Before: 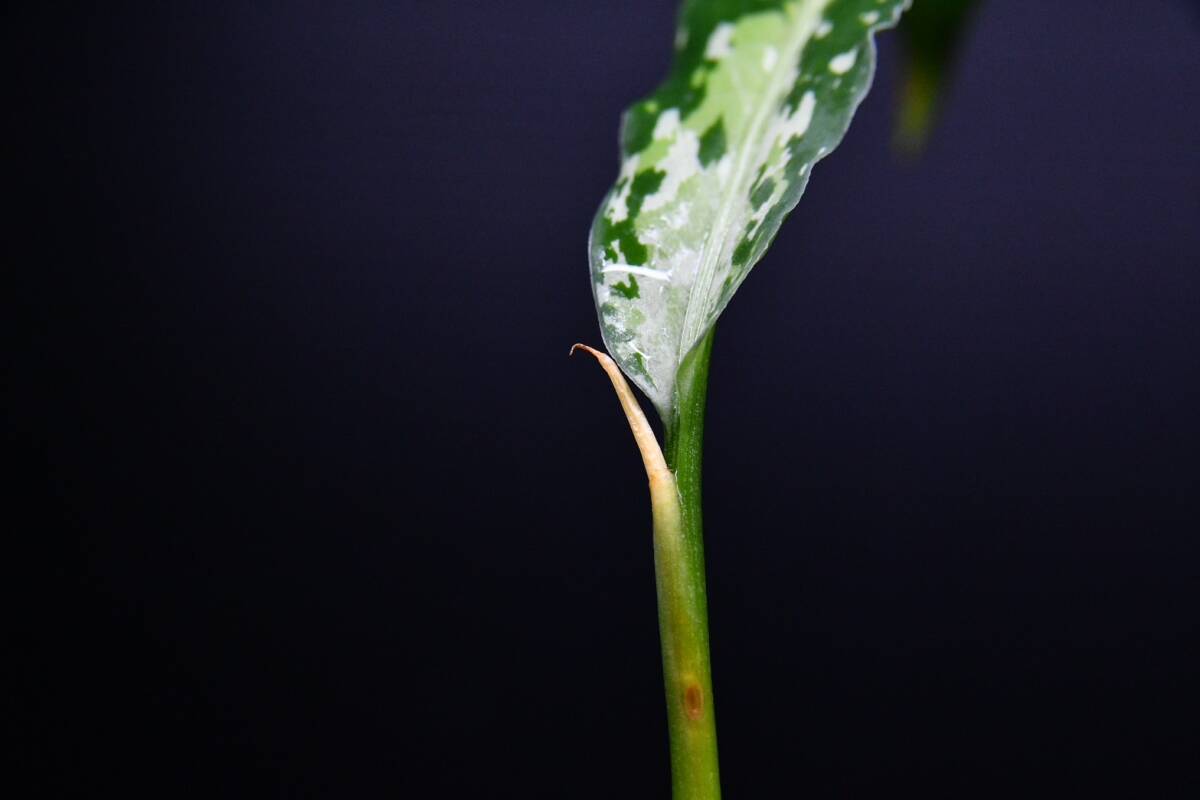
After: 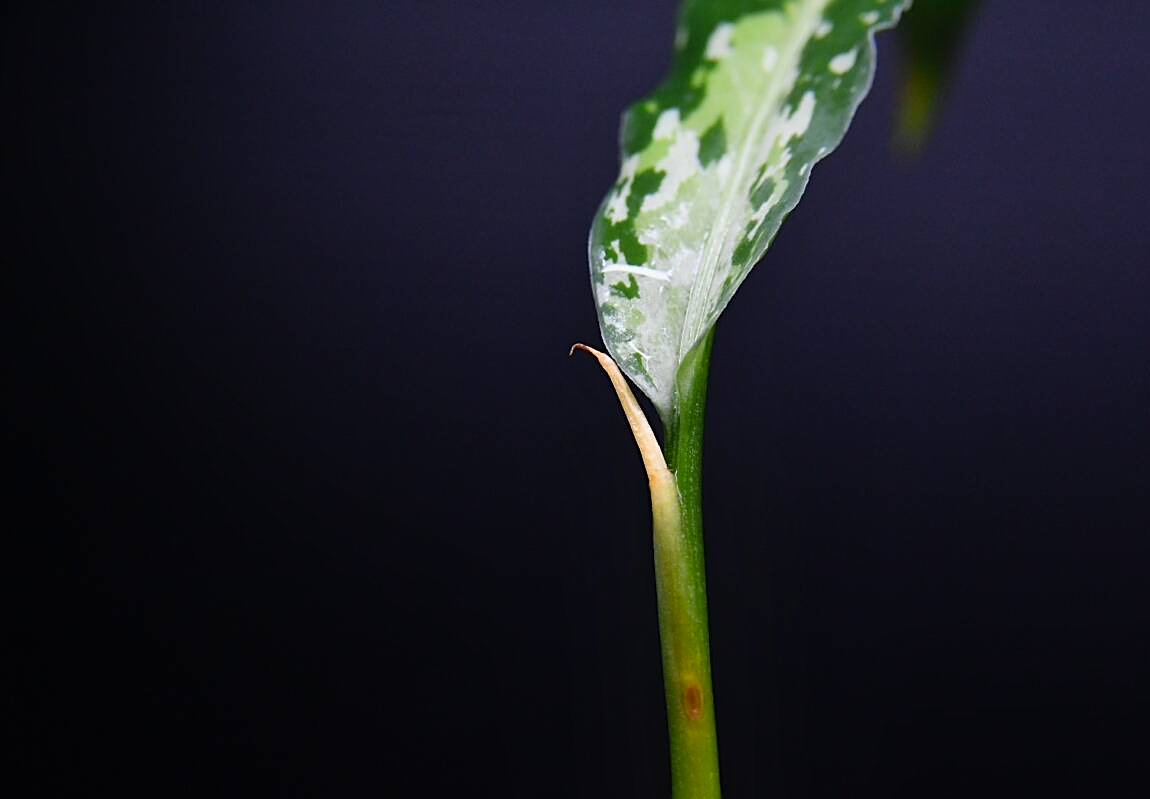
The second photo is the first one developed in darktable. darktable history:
exposure: exposure 0.078 EV, compensate highlight preservation false
sharpen: on, module defaults
contrast equalizer: y [[0.46, 0.454, 0.451, 0.451, 0.455, 0.46], [0.5 ×6], [0.5 ×6], [0 ×6], [0 ×6]]
crop: right 4.126%, bottom 0.031%
